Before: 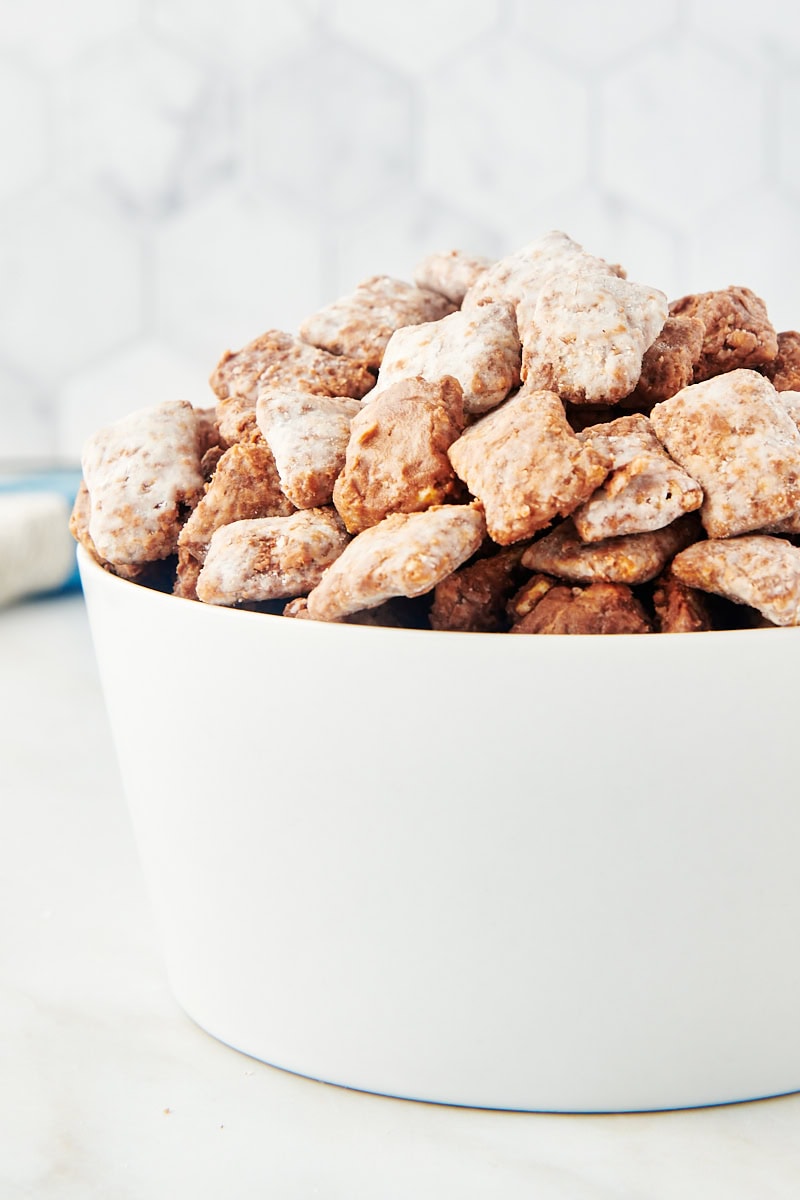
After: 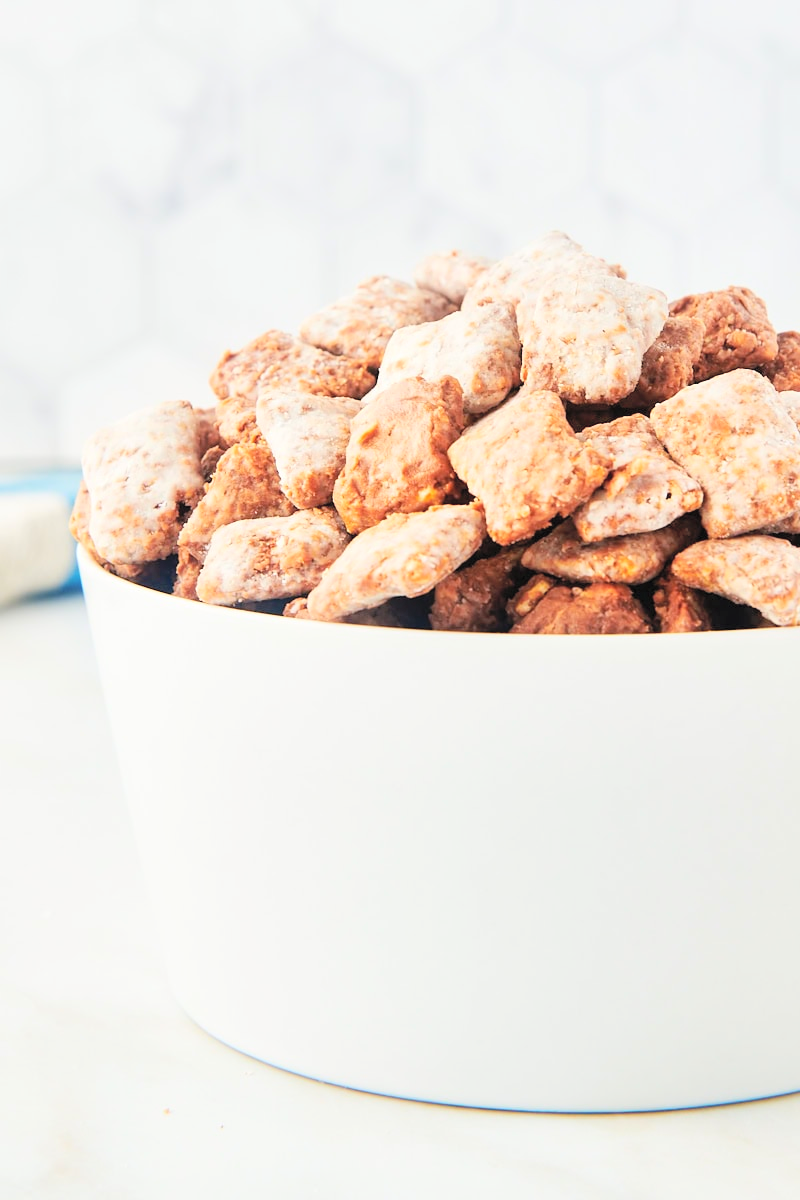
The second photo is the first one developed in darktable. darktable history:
exposure: black level correction 0, compensate exposure bias true, compensate highlight preservation false
contrast brightness saturation: contrast 0.1, brightness 0.298, saturation 0.147
